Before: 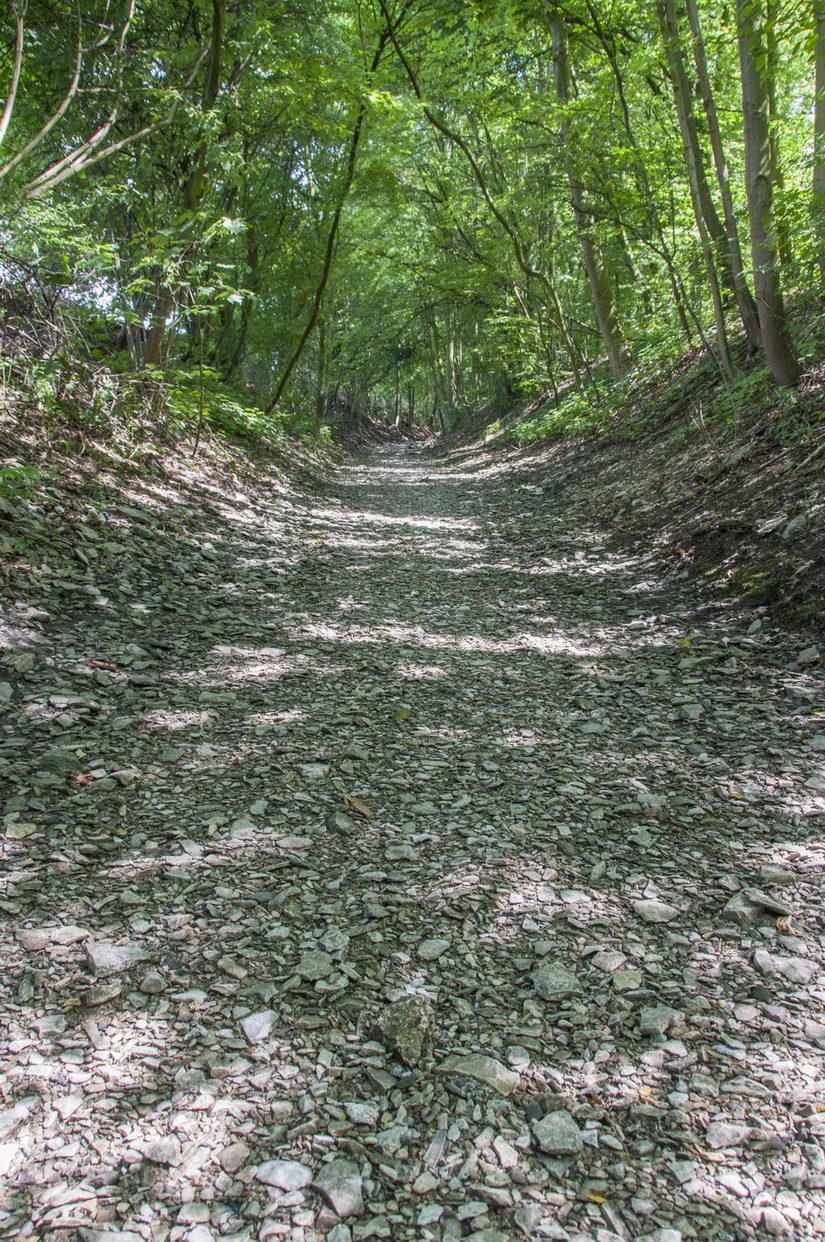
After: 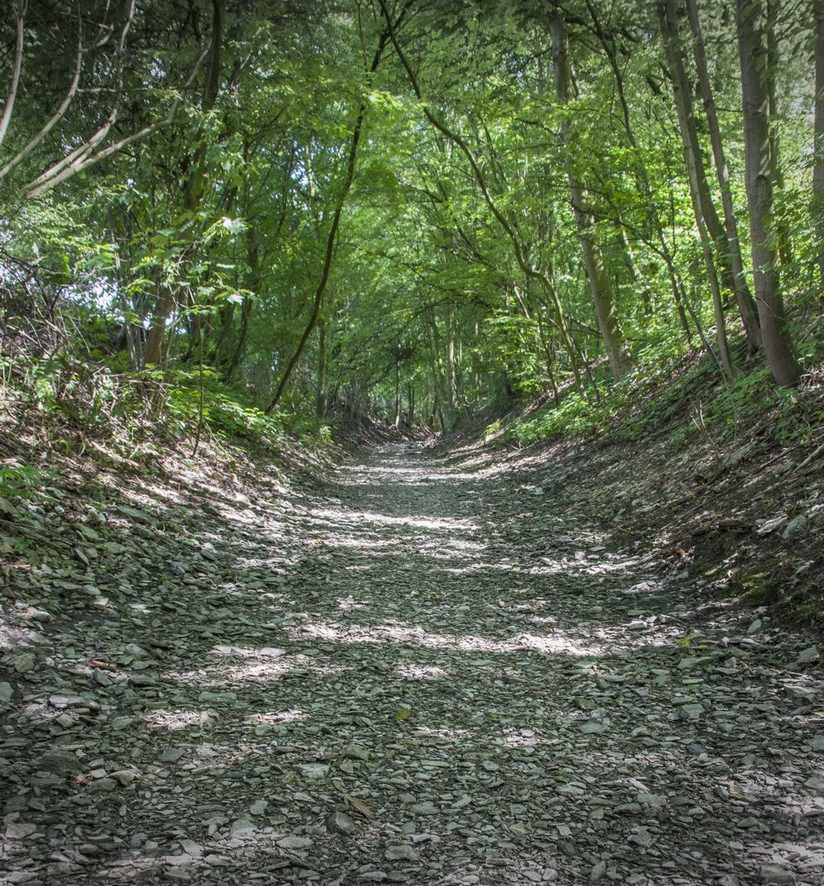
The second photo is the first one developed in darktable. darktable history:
crop: right 0%, bottom 28.653%
vignetting: fall-off start 100.49%, width/height ratio 1.302, unbound false
